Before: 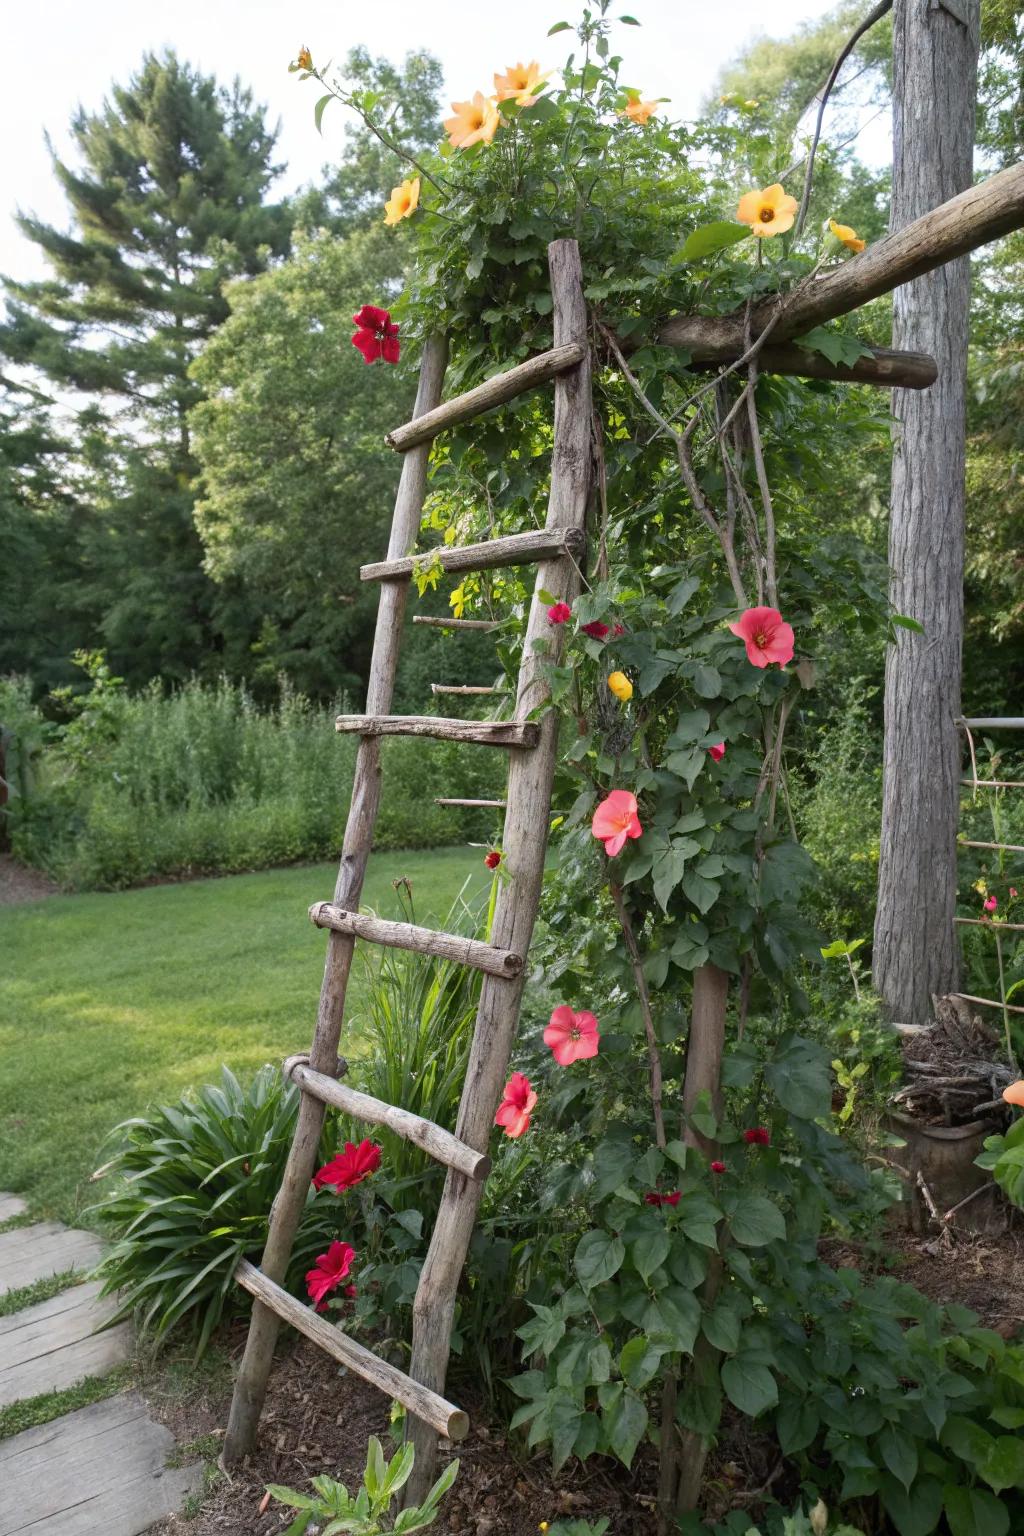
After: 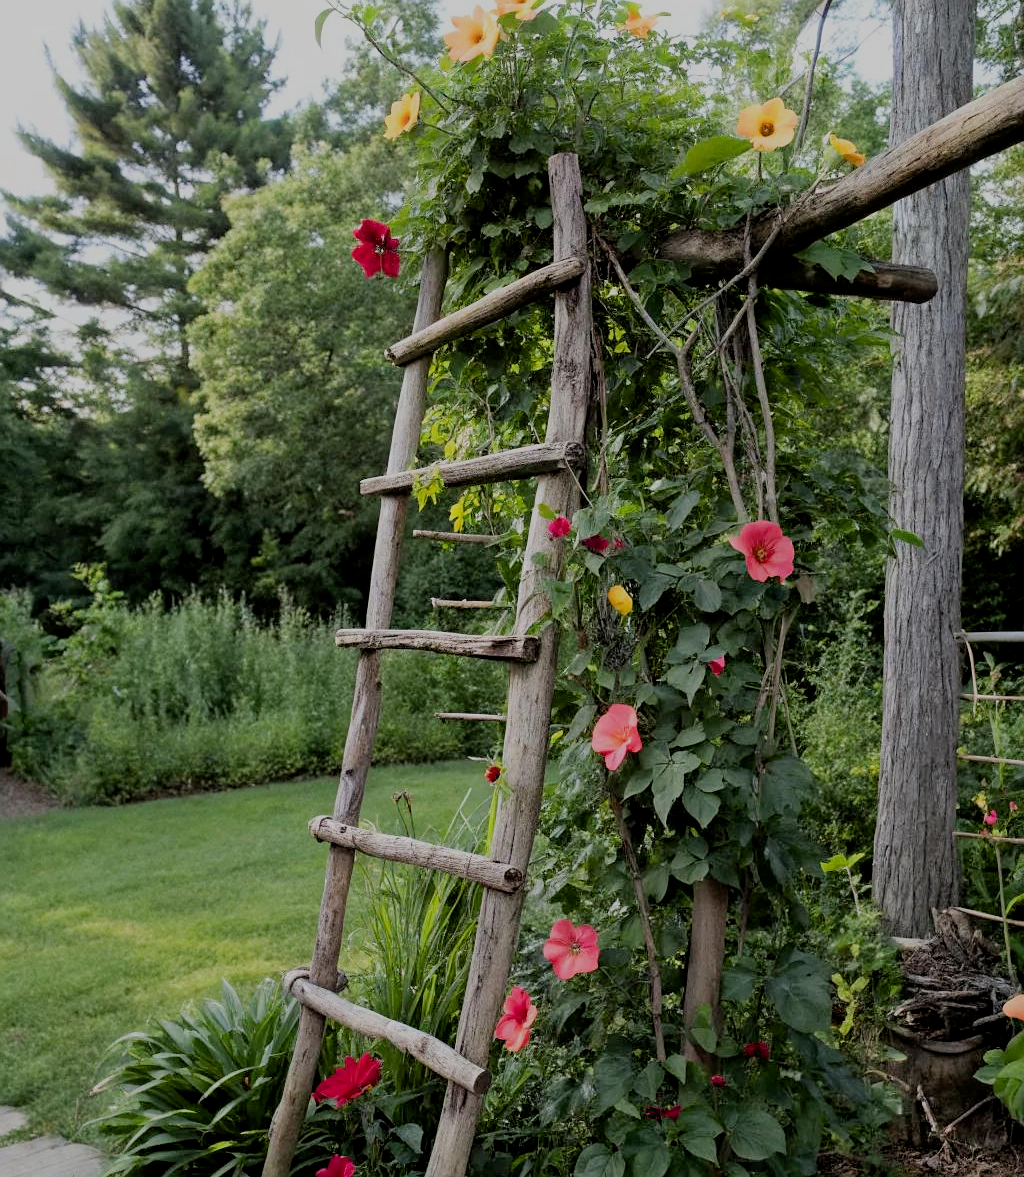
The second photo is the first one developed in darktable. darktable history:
crop: top 5.657%, bottom 17.689%
sharpen: radius 1.278, amount 0.307, threshold 0.049
filmic rgb: middle gray luminance 29.94%, black relative exposure -8.97 EV, white relative exposure 7 EV, target black luminance 0%, hardness 2.93, latitude 1.67%, contrast 0.962, highlights saturation mix 4%, shadows ↔ highlights balance 11.68%
exposure: black level correction 0.009, exposure -0.159 EV, compensate highlight preservation false
